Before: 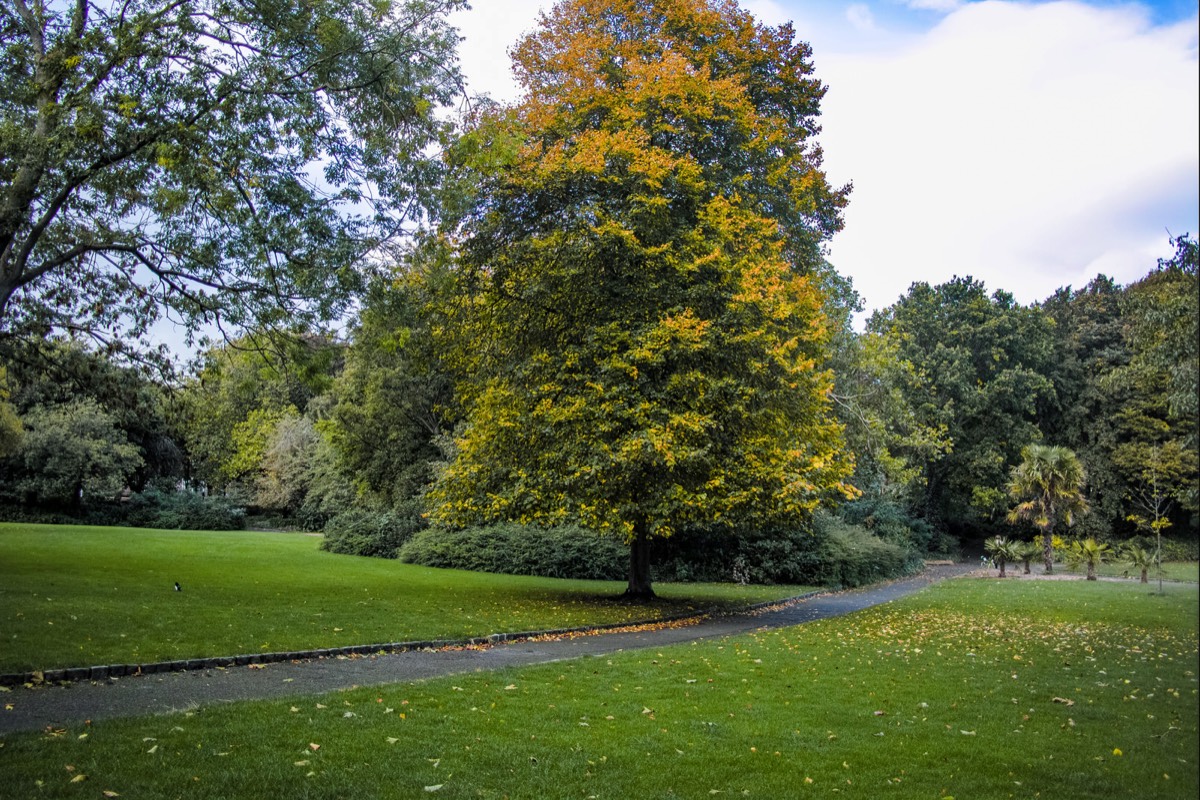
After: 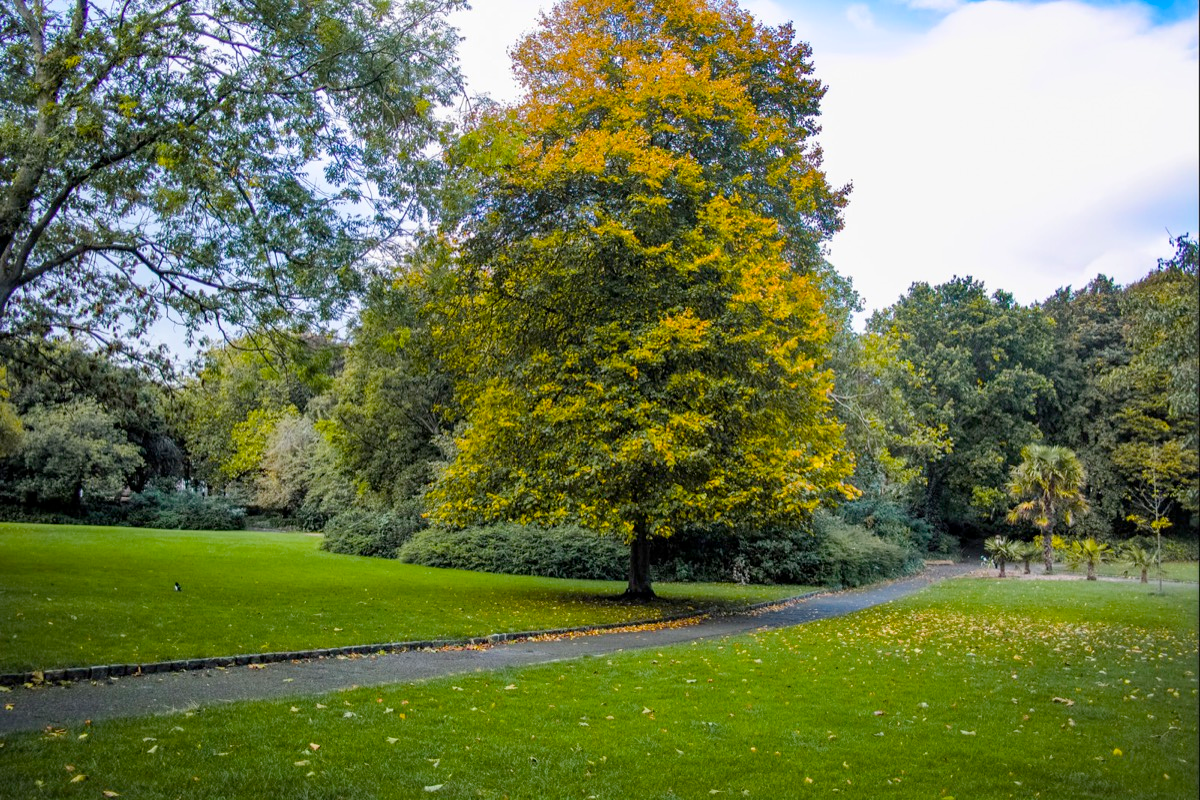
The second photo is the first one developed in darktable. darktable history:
color balance rgb: perceptual saturation grading › global saturation 25.021%, global vibrance 14.472%
